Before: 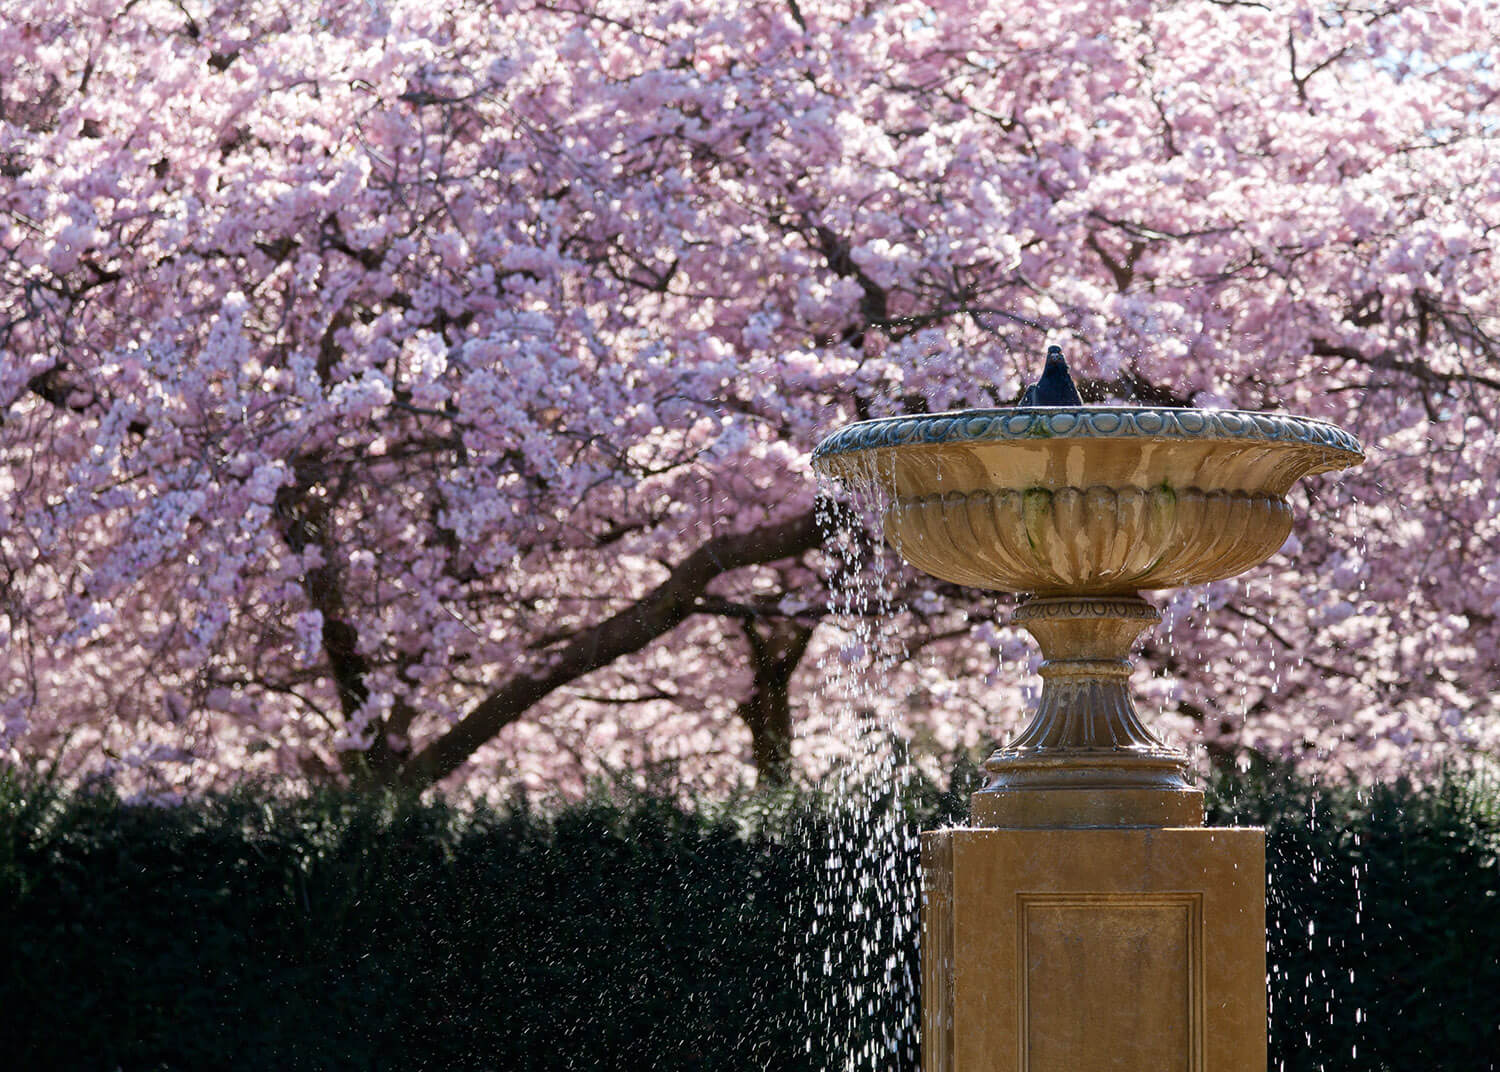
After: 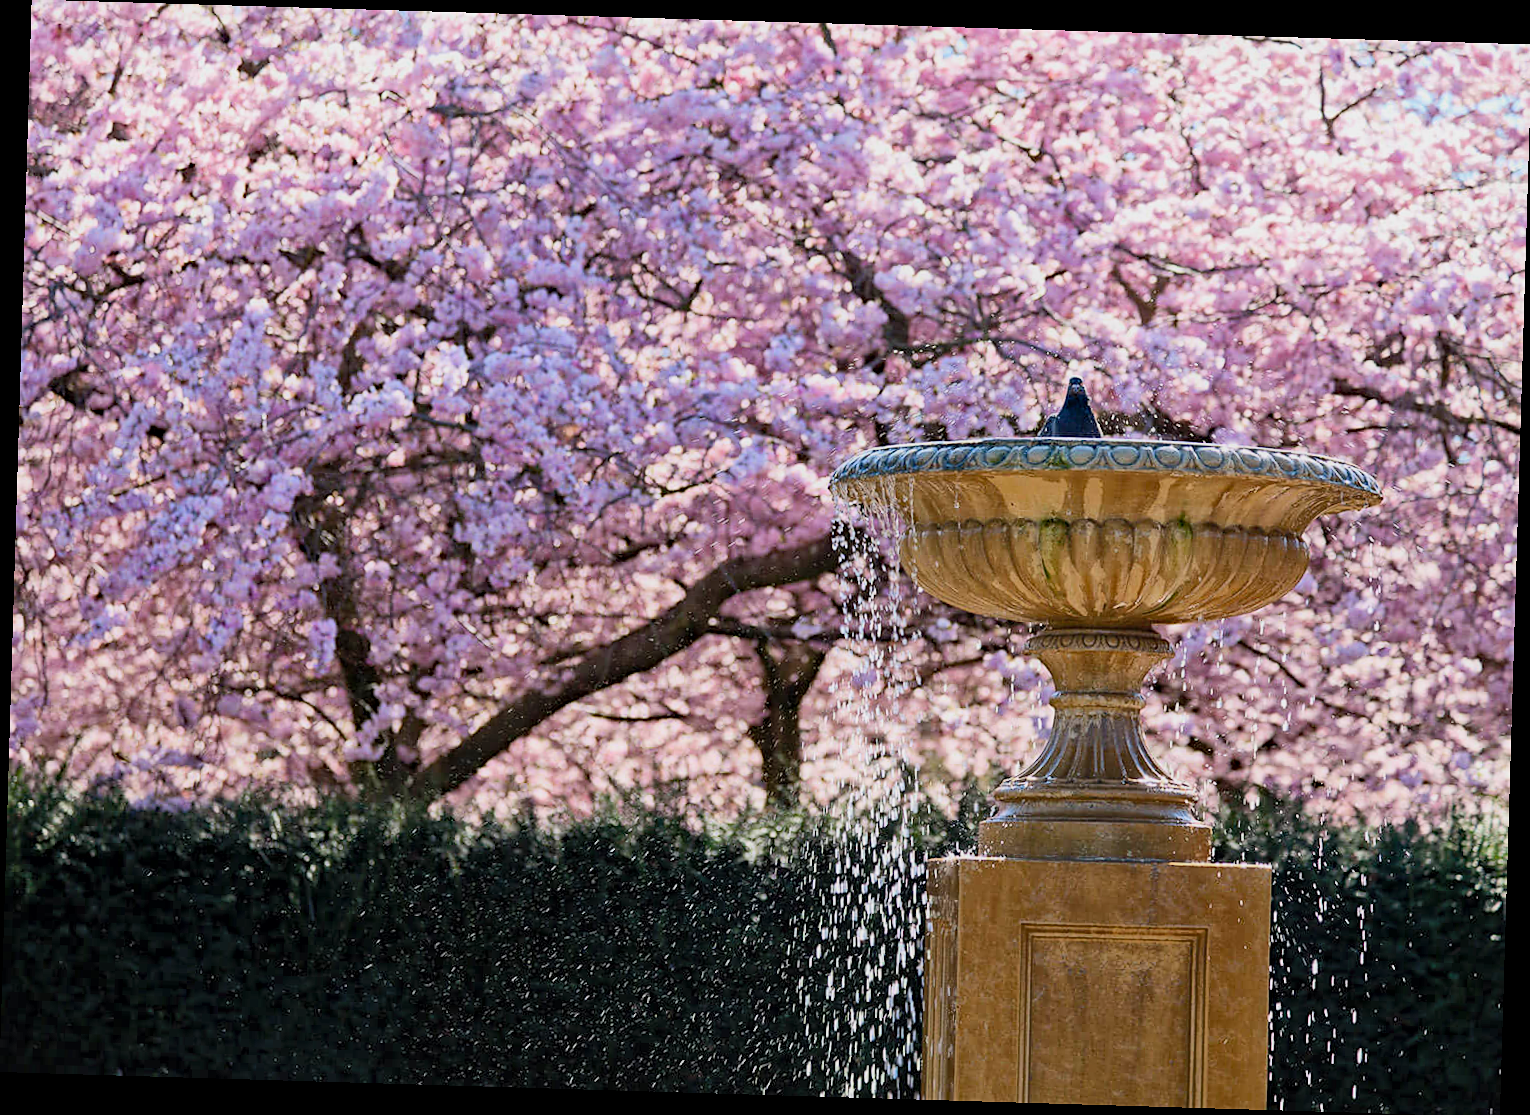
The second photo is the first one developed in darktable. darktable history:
rotate and perspective: rotation 1.72°, automatic cropping off
global tonemap: drago (1, 100), detail 1
contrast brightness saturation: contrast 0.2, brightness 0.16, saturation 0.22
sharpen: radius 1.864, amount 0.398, threshold 1.271
haze removal: compatibility mode true, adaptive false
color zones: curves: ch0 [(0, 0.444) (0.143, 0.442) (0.286, 0.441) (0.429, 0.441) (0.571, 0.441) (0.714, 0.441) (0.857, 0.442) (1, 0.444)]
